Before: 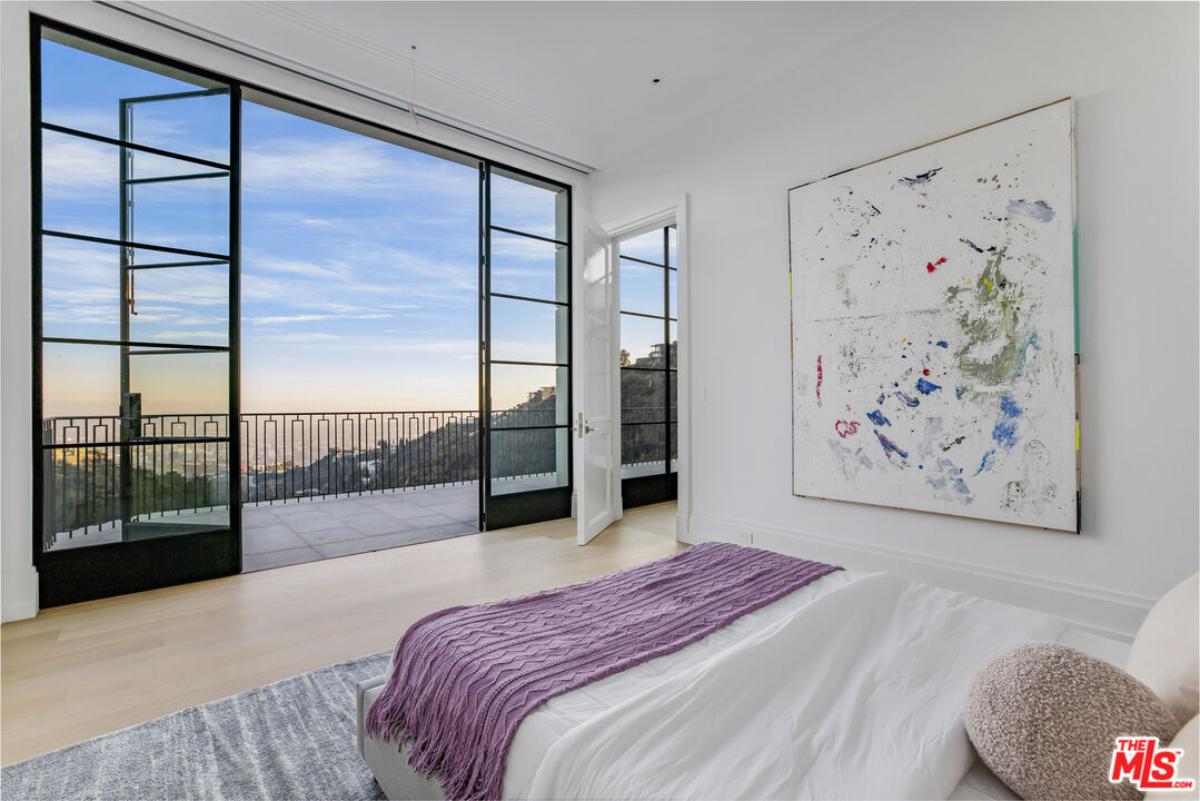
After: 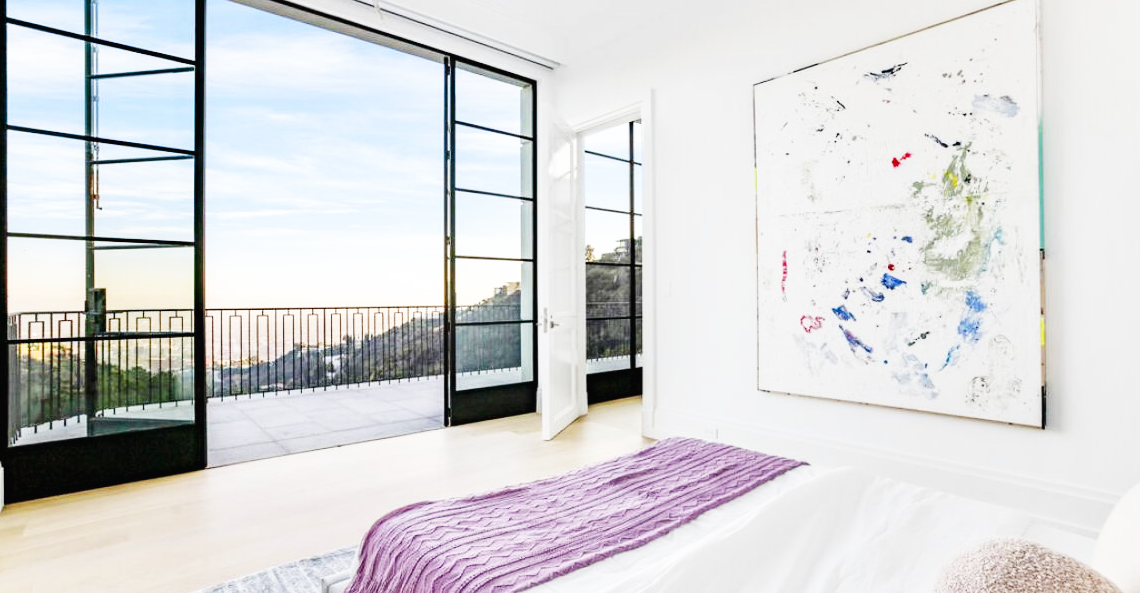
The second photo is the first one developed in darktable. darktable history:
contrast brightness saturation: saturation -0.05
base curve: curves: ch0 [(0, 0.003) (0.001, 0.002) (0.006, 0.004) (0.02, 0.022) (0.048, 0.086) (0.094, 0.234) (0.162, 0.431) (0.258, 0.629) (0.385, 0.8) (0.548, 0.918) (0.751, 0.988) (1, 1)], preserve colors none
crop and rotate: left 2.991%, top 13.302%, right 1.981%, bottom 12.636%
